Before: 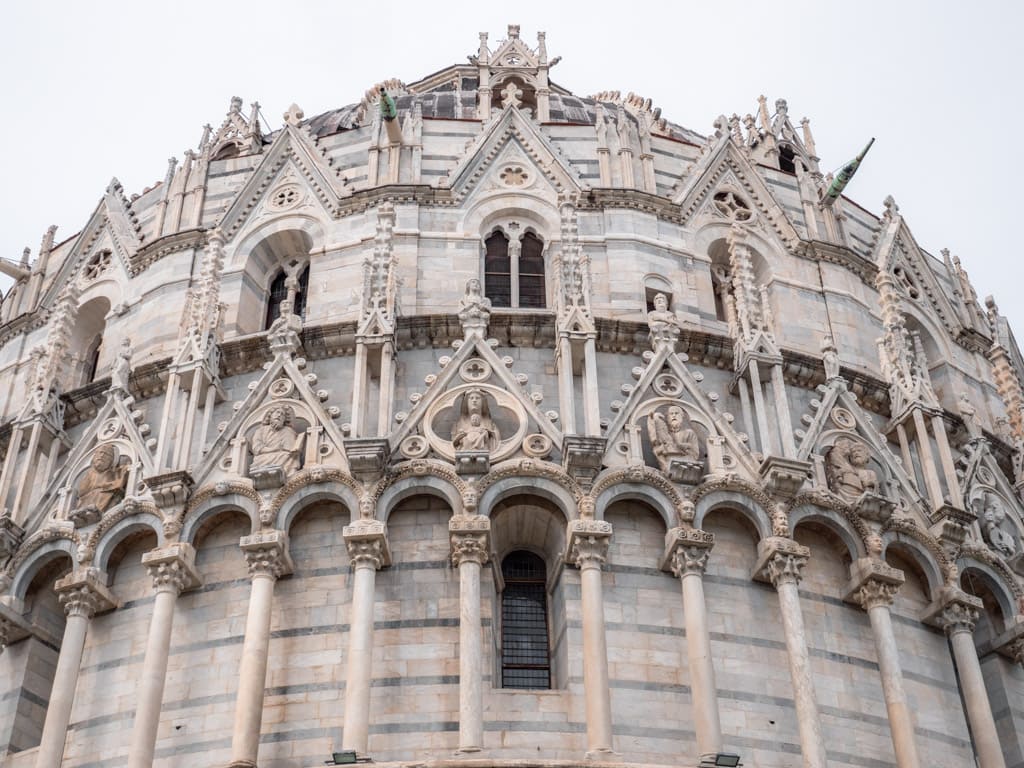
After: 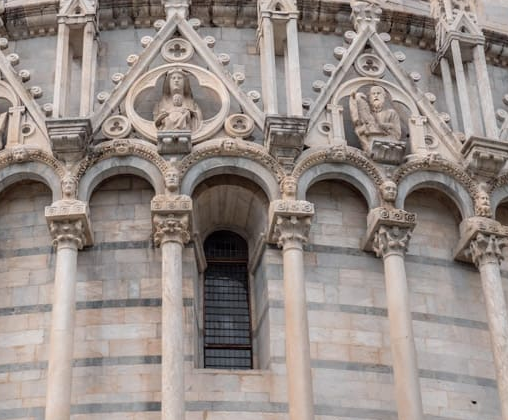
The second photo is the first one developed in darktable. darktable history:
shadows and highlights: shadows 9.52, white point adjustment 1.02, highlights -39.76
crop: left 29.197%, top 41.748%, right 21.147%, bottom 3.515%
